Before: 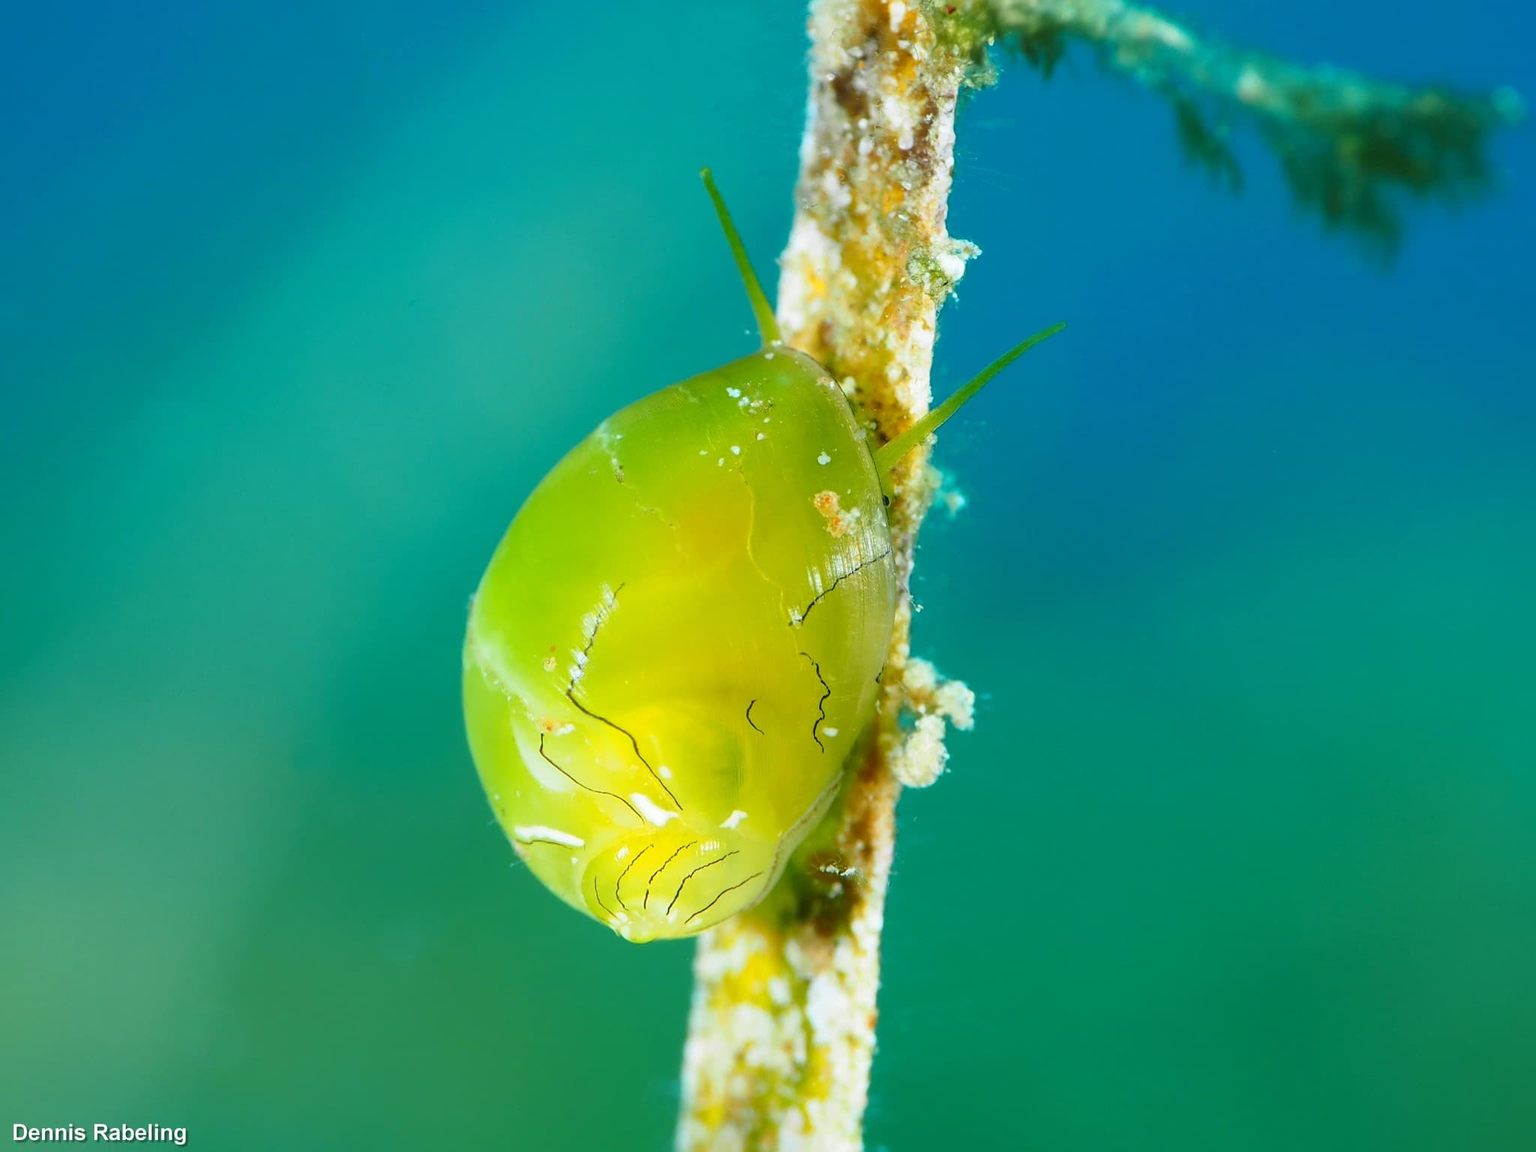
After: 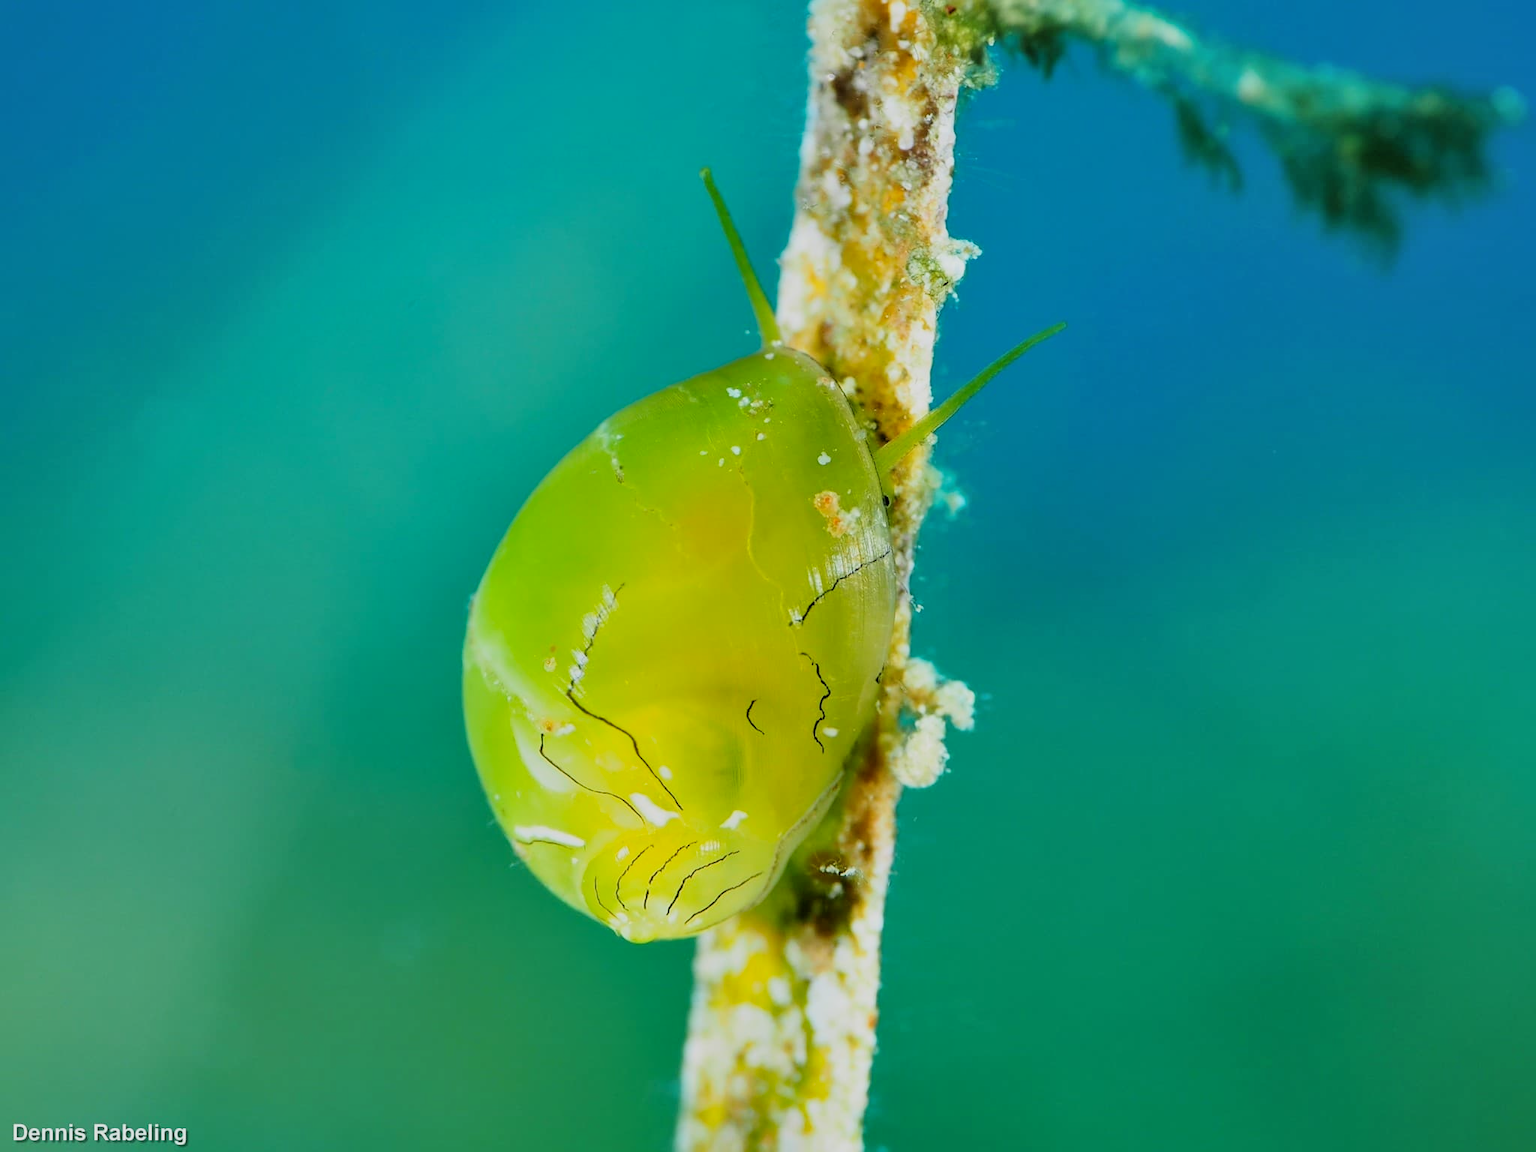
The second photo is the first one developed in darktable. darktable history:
filmic rgb: black relative exposure -5.07 EV, white relative exposure 3.96 EV, threshold 3 EV, hardness 2.88, contrast 1.2, enable highlight reconstruction true
shadows and highlights: soften with gaussian
